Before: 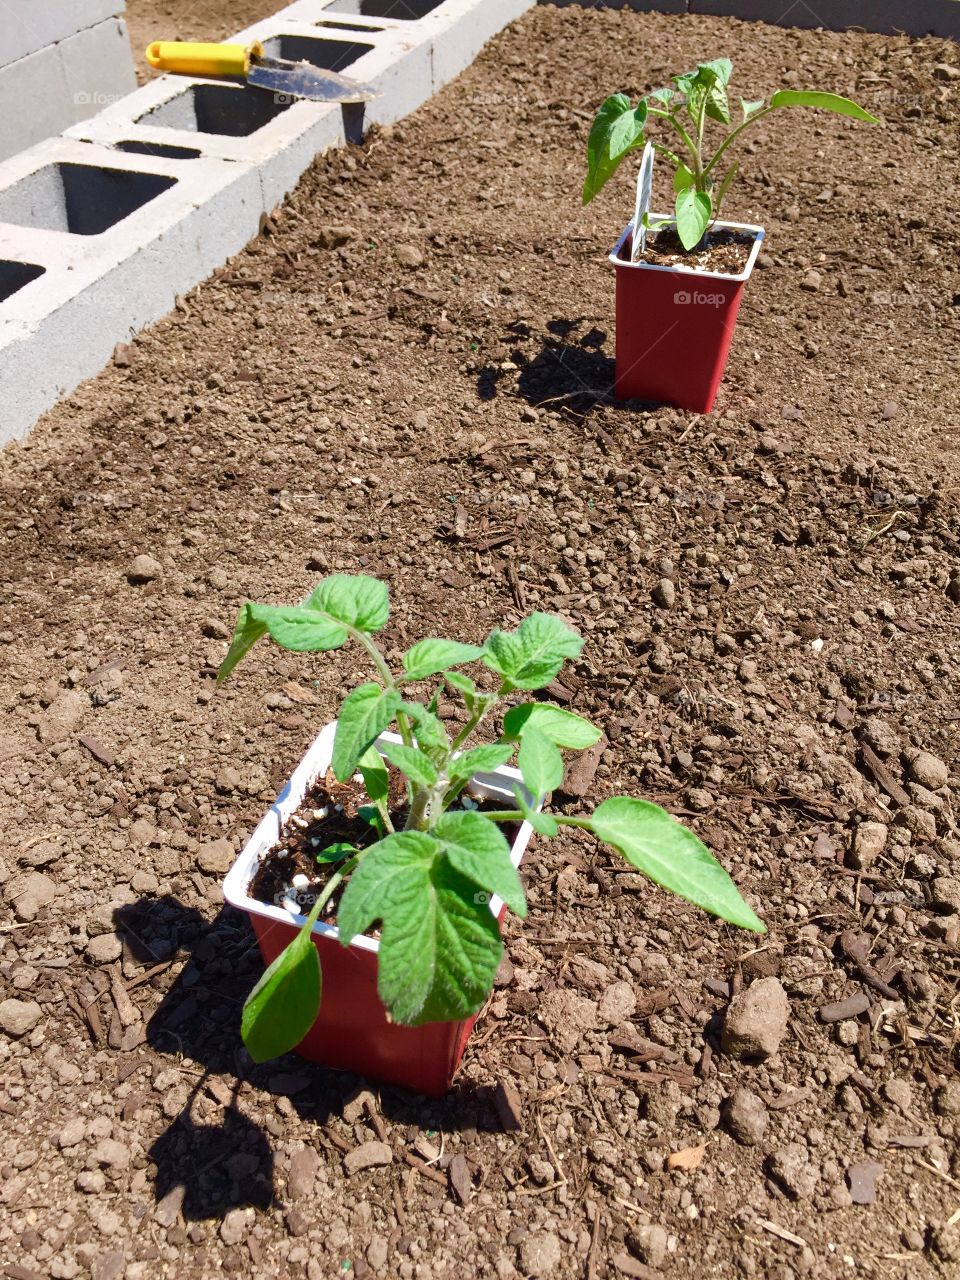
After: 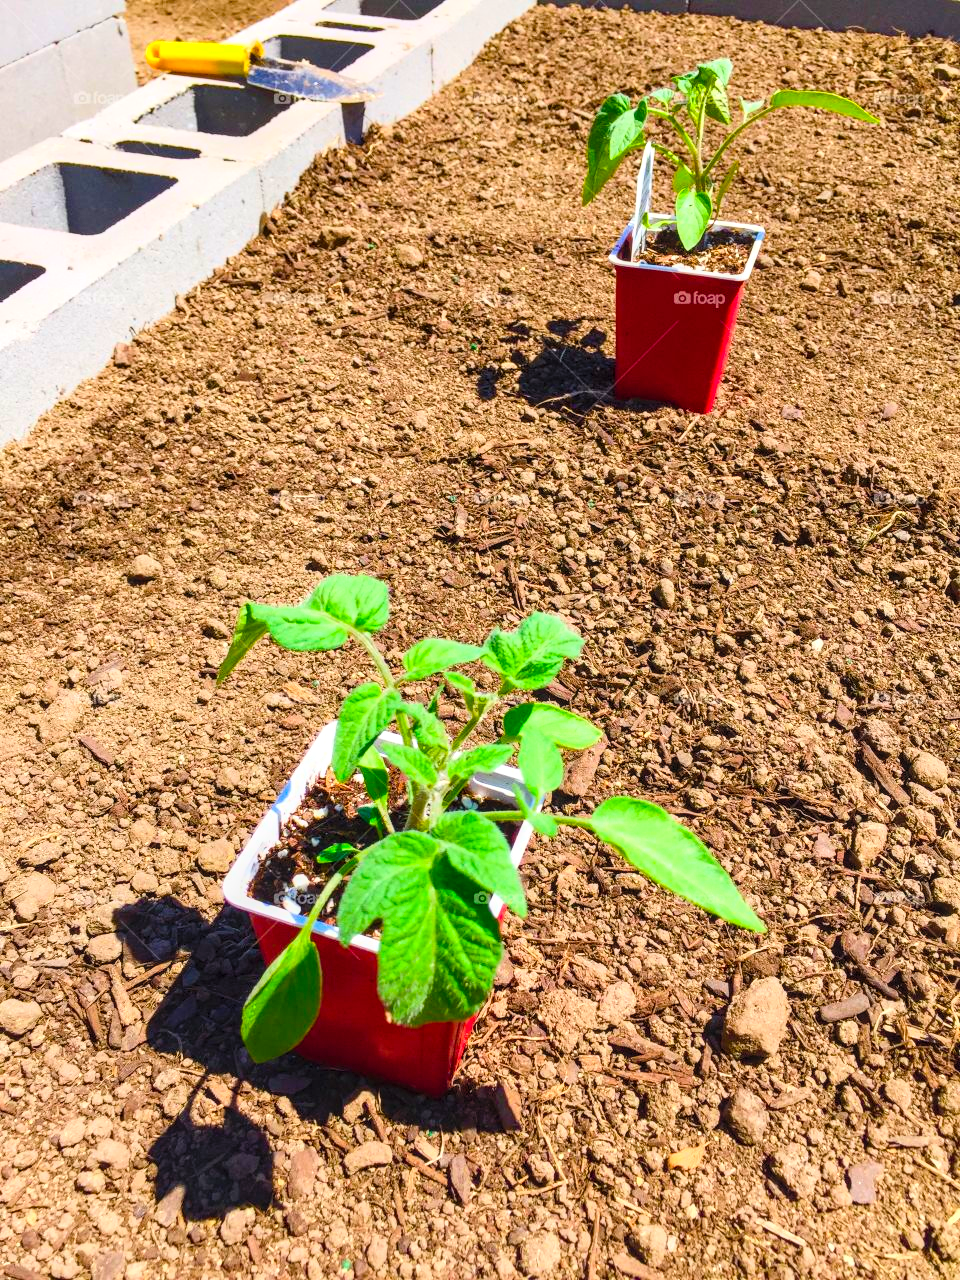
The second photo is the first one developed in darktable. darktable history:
color balance rgb: perceptual saturation grading › global saturation 34.05%, global vibrance 5.56%
local contrast: on, module defaults
contrast brightness saturation: contrast 0.24, brightness 0.26, saturation 0.39
